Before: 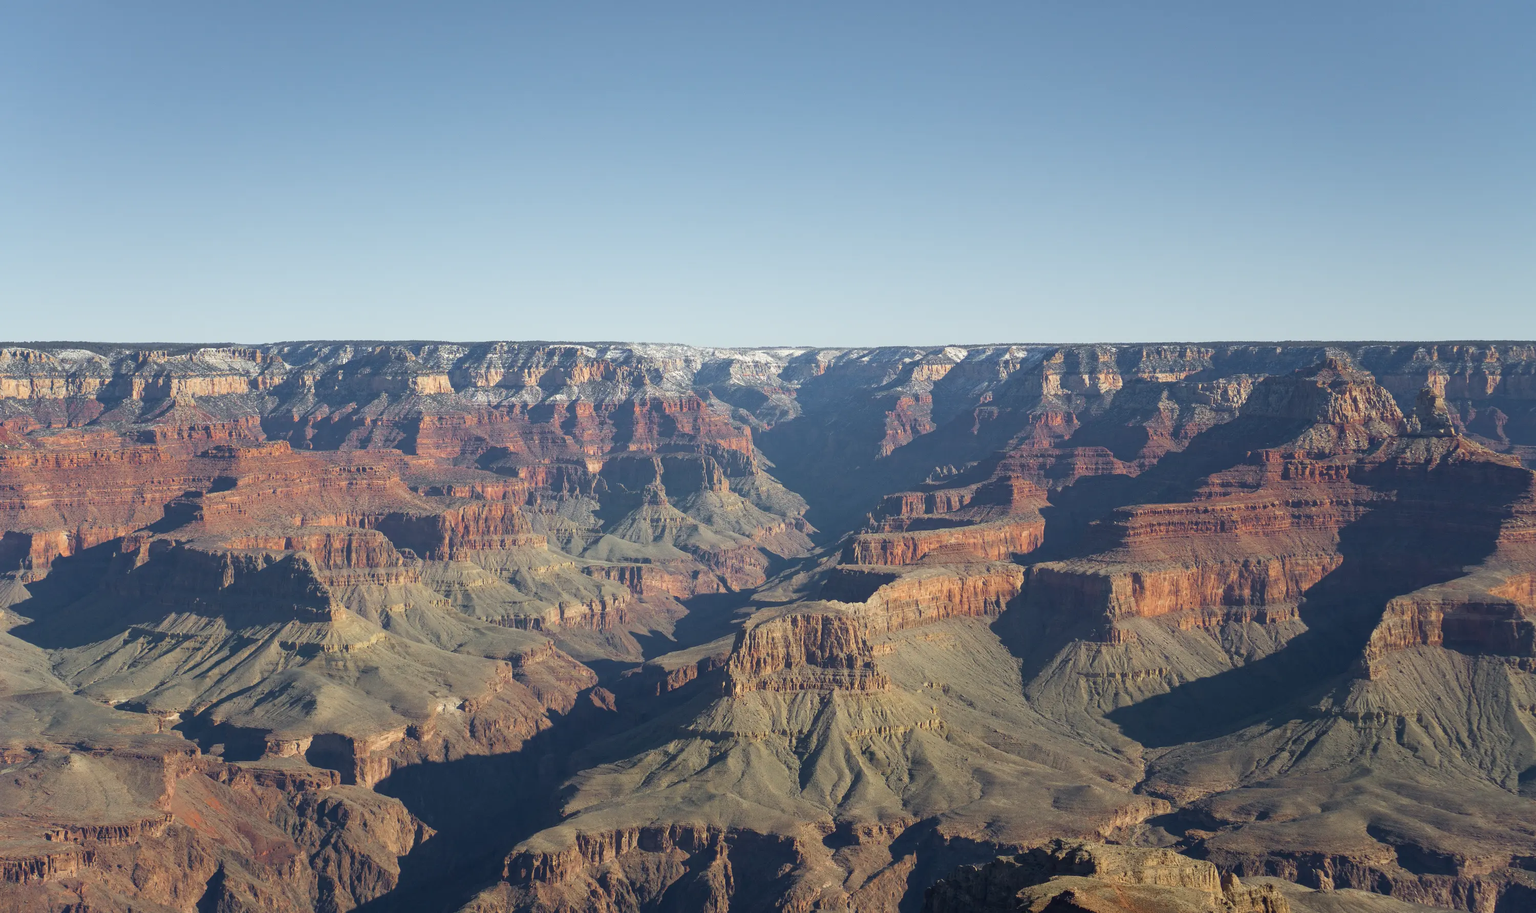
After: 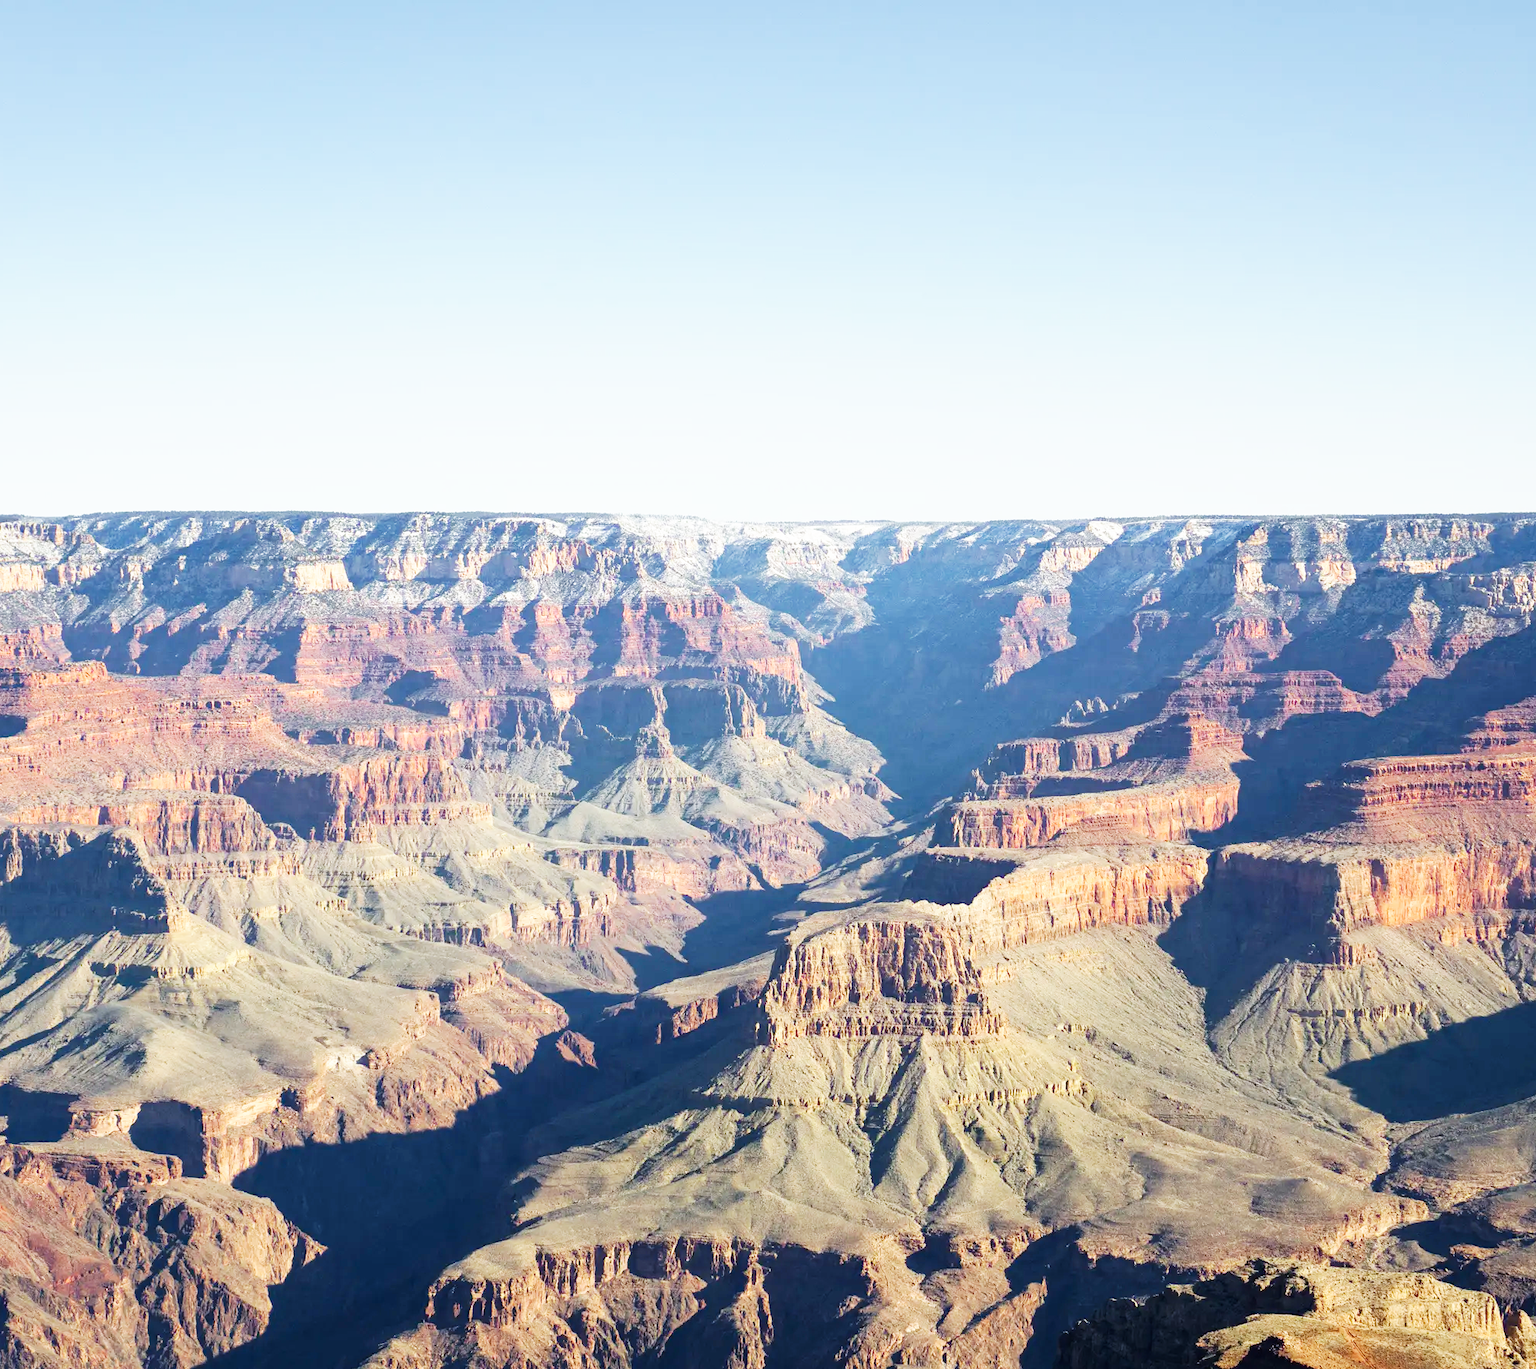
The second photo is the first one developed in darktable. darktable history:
crop and rotate: left 14.292%, right 19.041%
base curve: curves: ch0 [(0, 0) (0.007, 0.004) (0.027, 0.03) (0.046, 0.07) (0.207, 0.54) (0.442, 0.872) (0.673, 0.972) (1, 1)], preserve colors none
